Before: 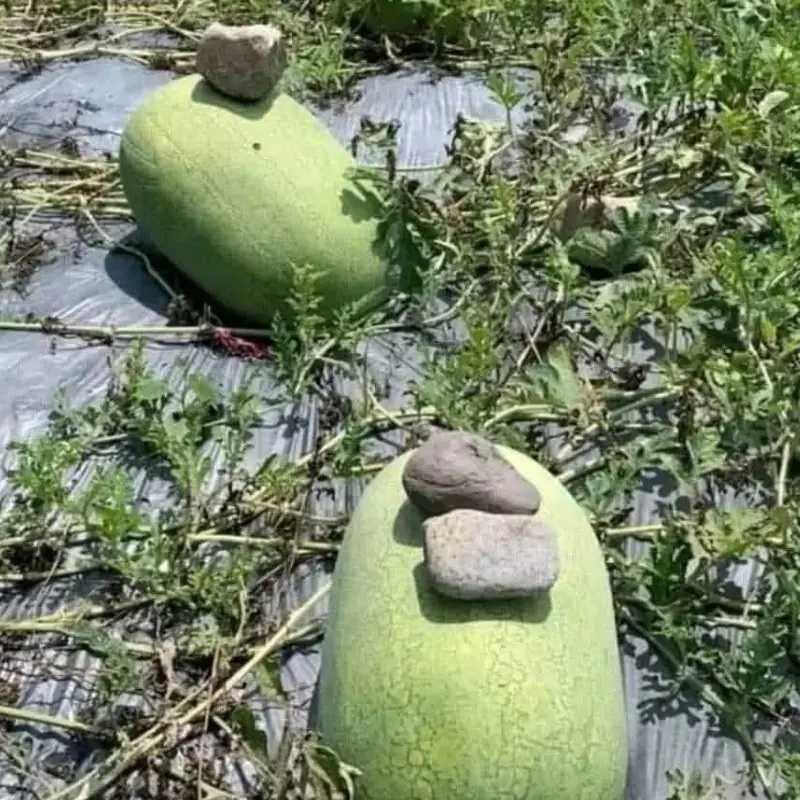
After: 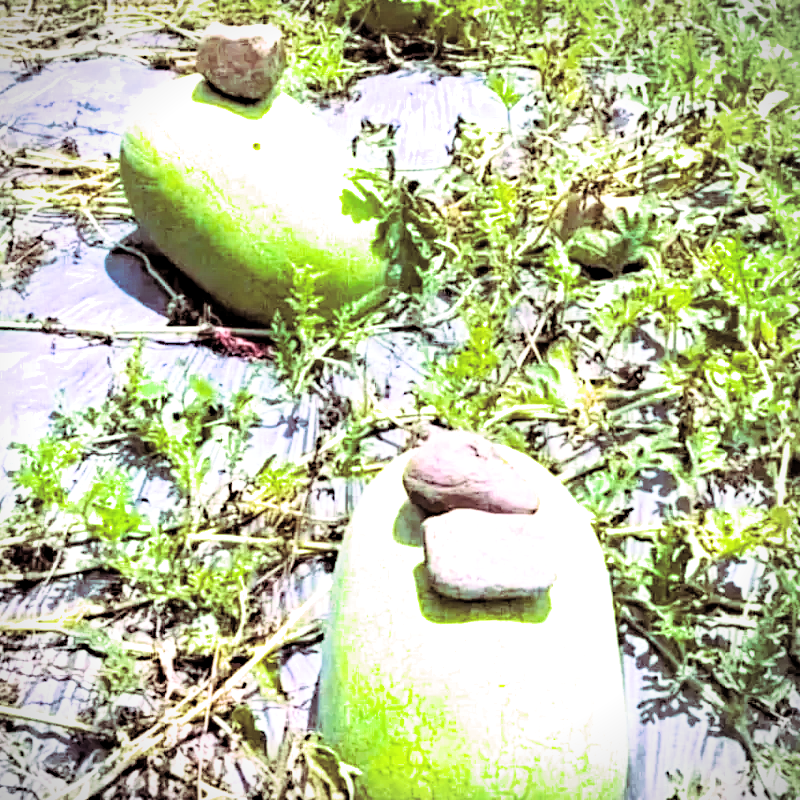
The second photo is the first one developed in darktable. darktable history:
haze removal: strength 0.29, distance 0.25, compatibility mode true, adaptive false
tone equalizer: on, module defaults
color balance rgb: perceptual saturation grading › global saturation 25%, perceptual brilliance grading › global brilliance 35%, perceptual brilliance grading › highlights 50%, perceptual brilliance grading › mid-tones 60%, perceptual brilliance grading › shadows 35%, global vibrance 20%
filmic rgb: black relative exposure -7.65 EV, white relative exposure 4.56 EV, hardness 3.61, color science v6 (2022)
contrast brightness saturation: brightness 0.15
local contrast: highlights 100%, shadows 100%, detail 120%, midtone range 0.2
split-toning: highlights › hue 298.8°, highlights › saturation 0.73, compress 41.76%
vignetting: fall-off start 91.19%
